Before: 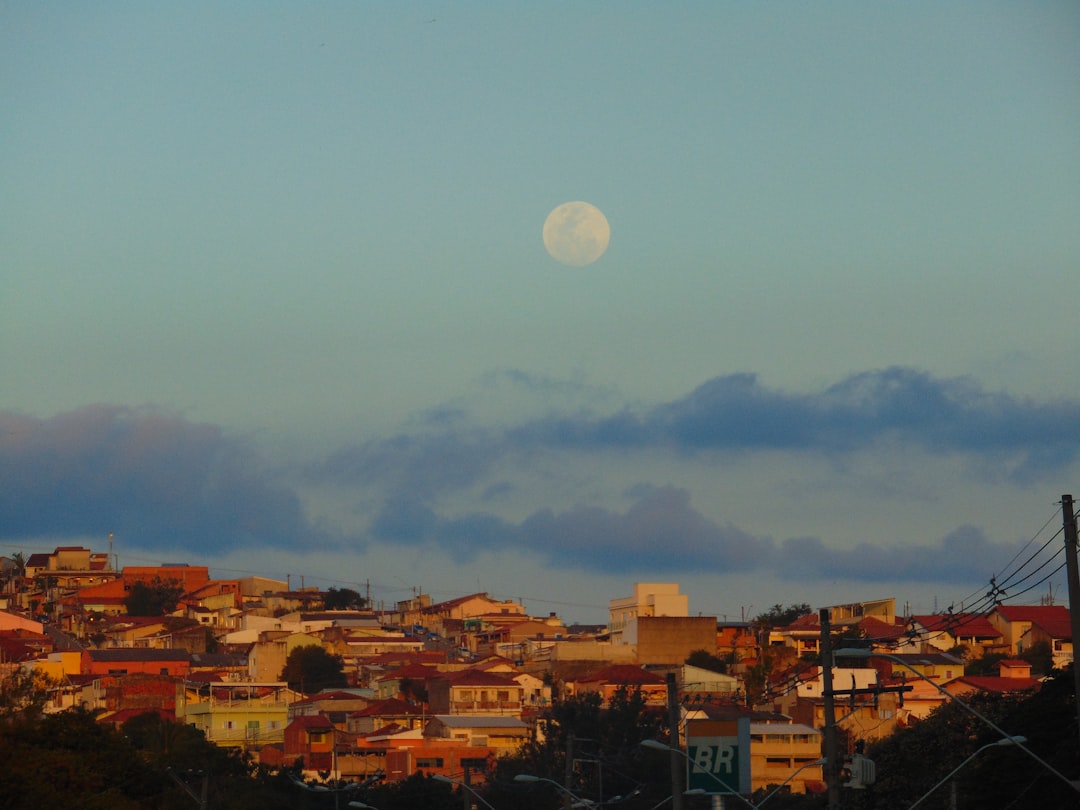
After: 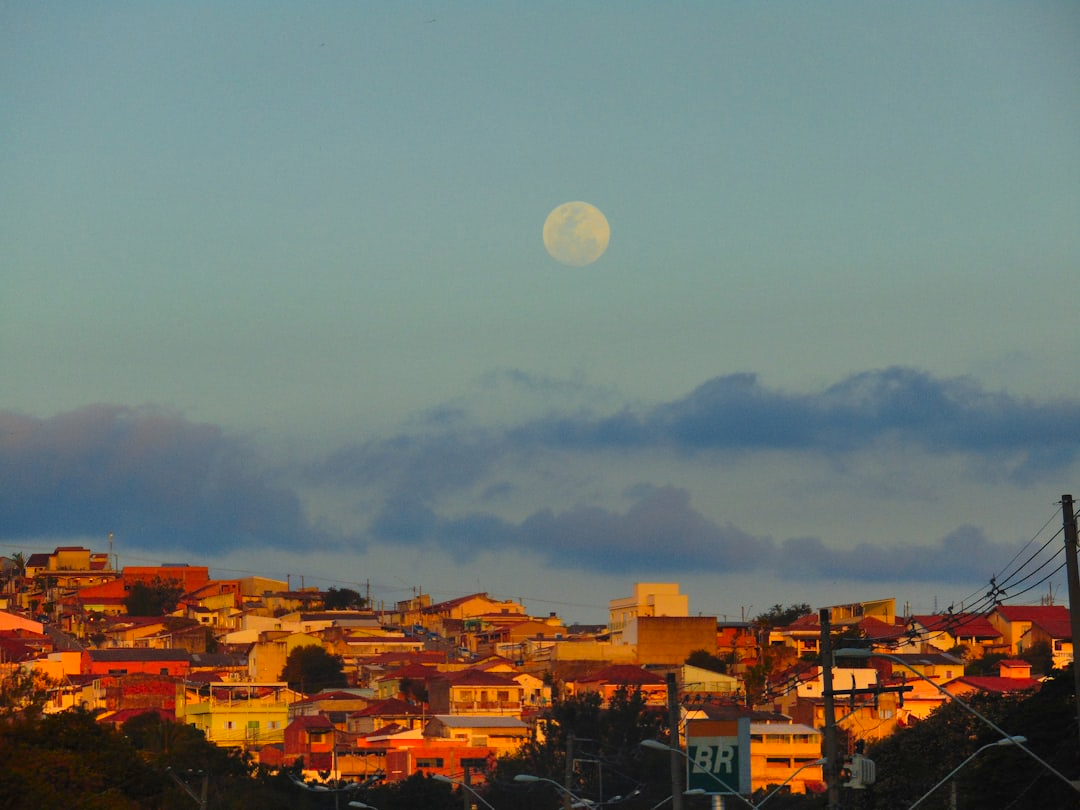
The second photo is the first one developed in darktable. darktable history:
color zones: curves: ch0 [(0.224, 0.526) (0.75, 0.5)]; ch1 [(0.055, 0.526) (0.224, 0.761) (0.377, 0.526) (0.75, 0.5)]
shadows and highlights: soften with gaussian
tone equalizer: edges refinement/feathering 500, mask exposure compensation -1.57 EV, preserve details guided filter
